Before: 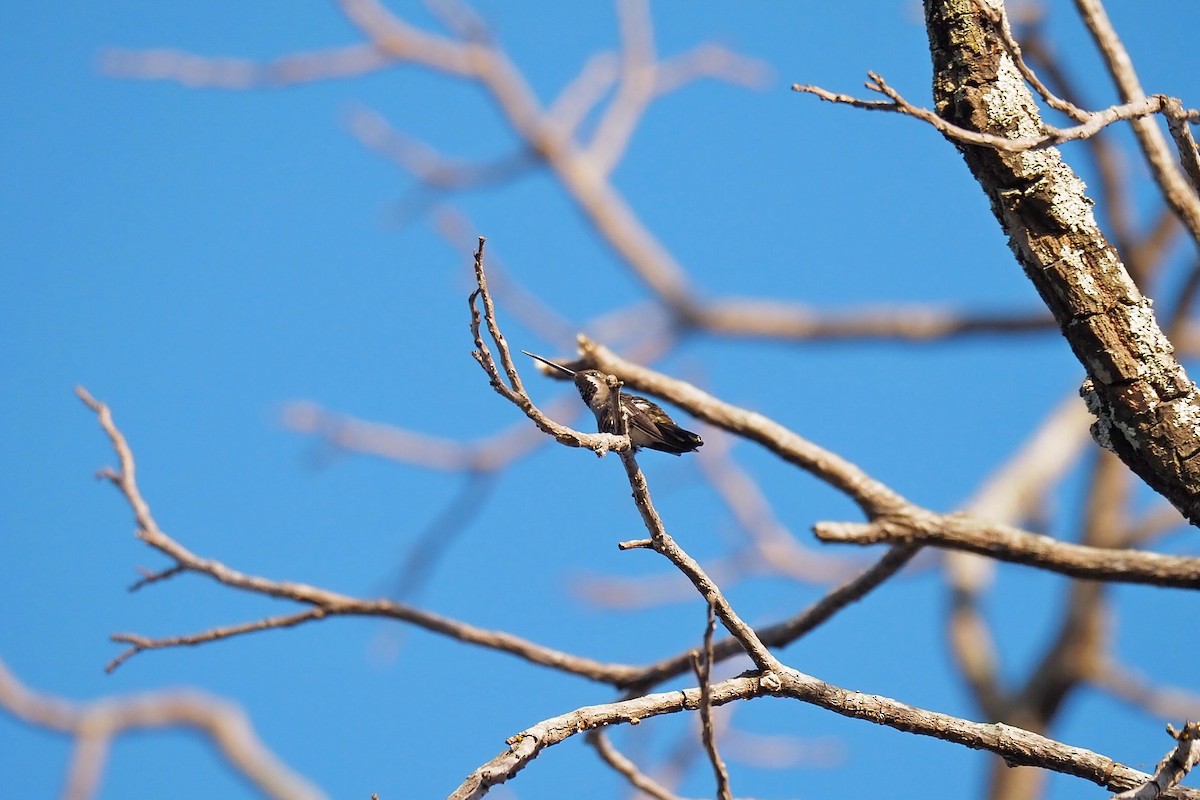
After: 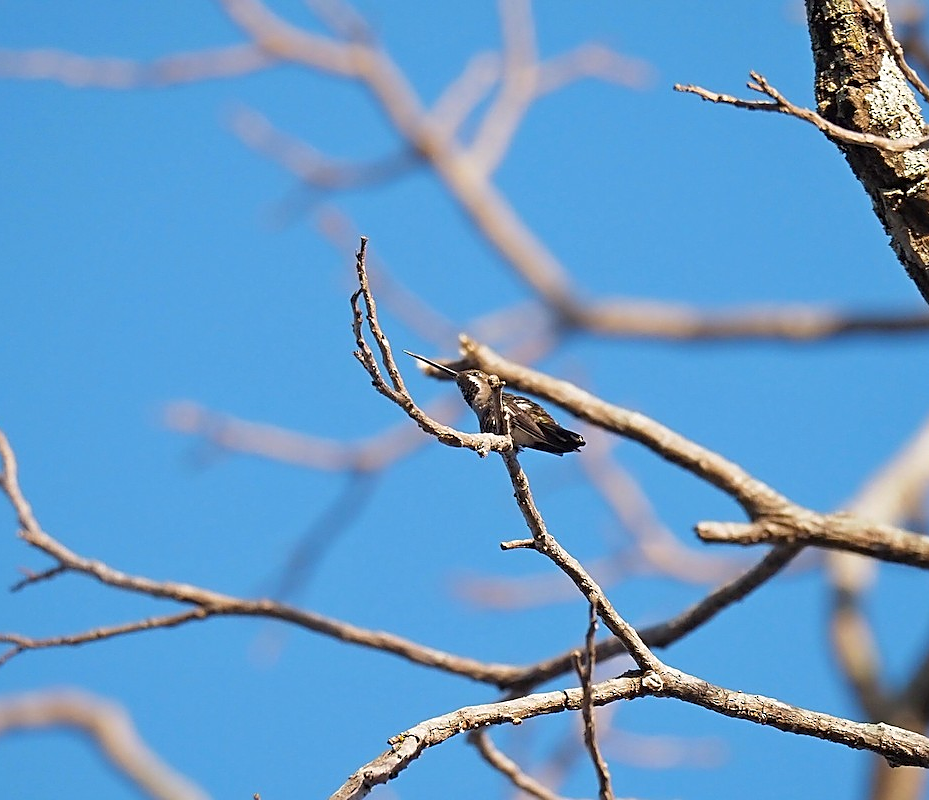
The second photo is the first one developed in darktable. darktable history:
crop: left 9.88%, right 12.664%
sharpen: on, module defaults
